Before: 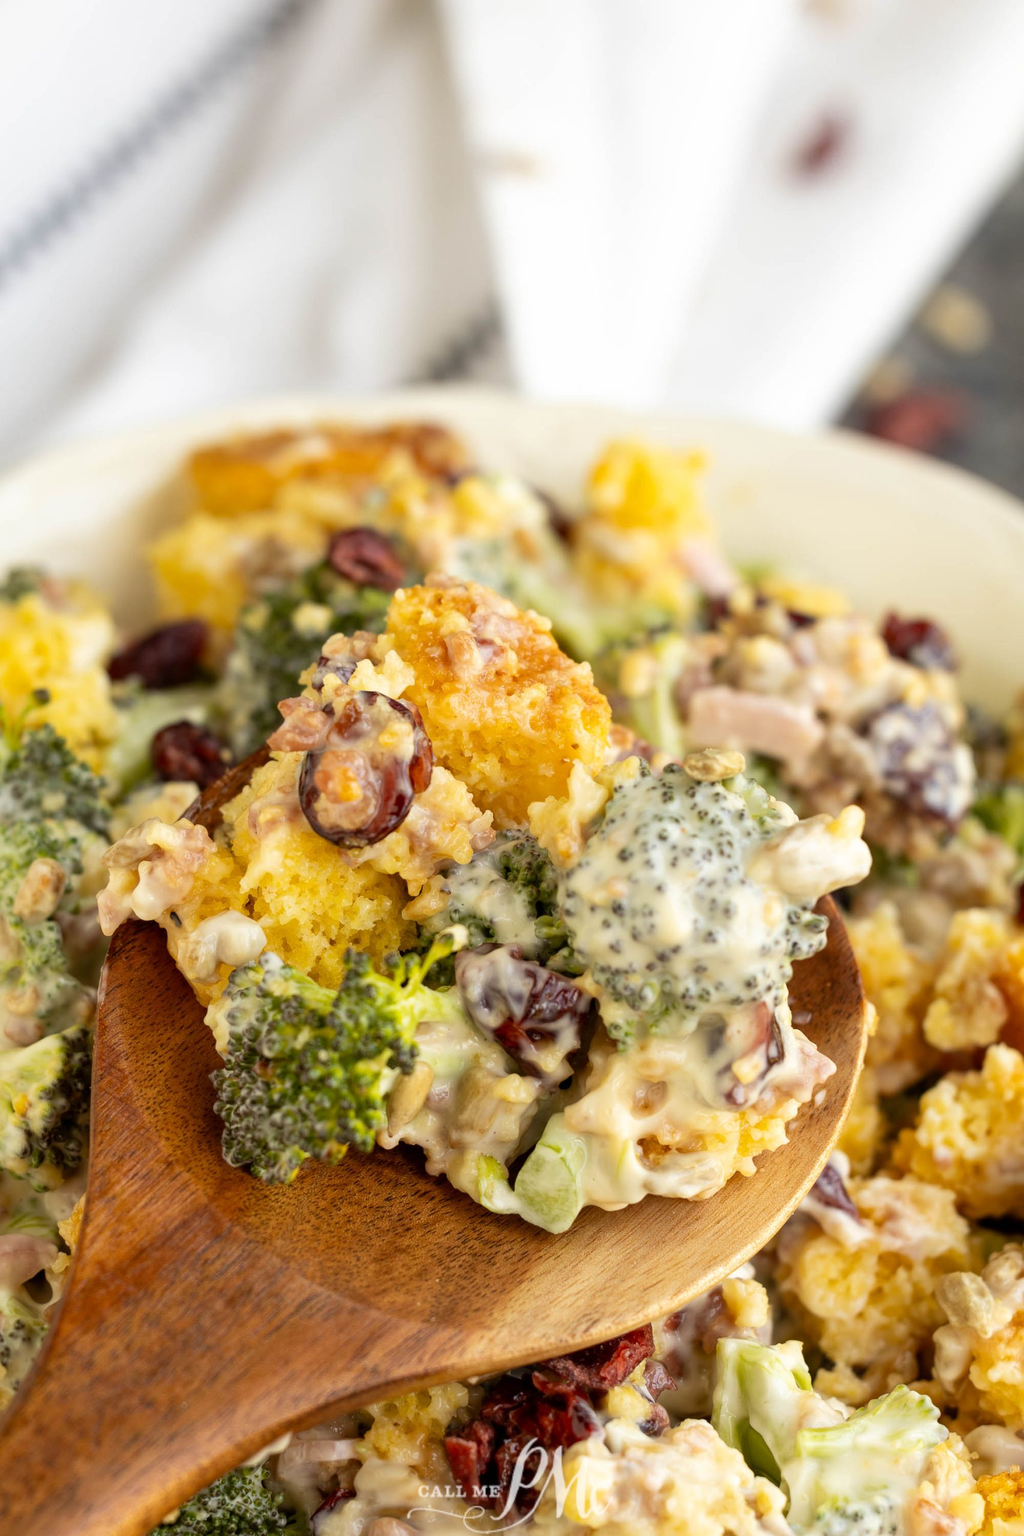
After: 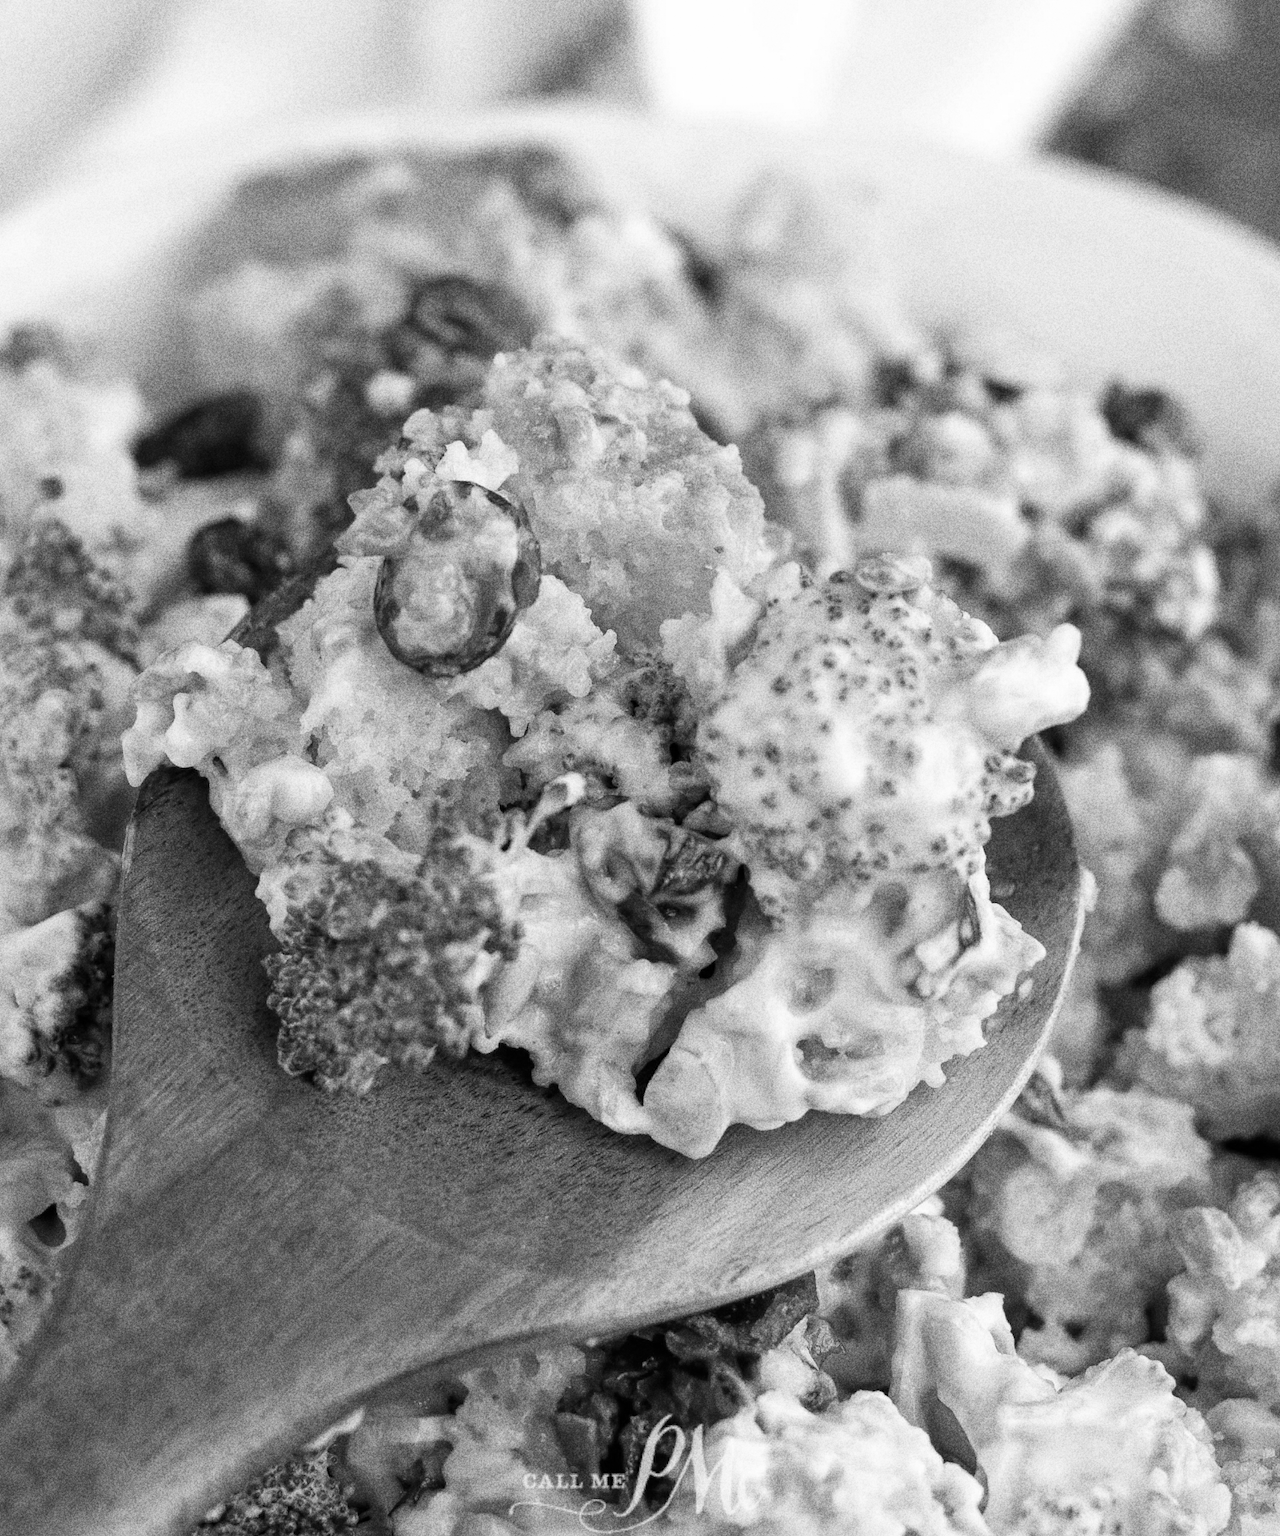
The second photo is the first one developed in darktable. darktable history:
grain: coarseness 10.62 ISO, strength 55.56%
crop and rotate: top 19.998%
monochrome: on, module defaults
color balance rgb: shadows fall-off 101%, linear chroma grading › mid-tones 7.63%, perceptual saturation grading › mid-tones 11.68%, mask middle-gray fulcrum 22.45%, global vibrance 10.11%, saturation formula JzAzBz (2021)
